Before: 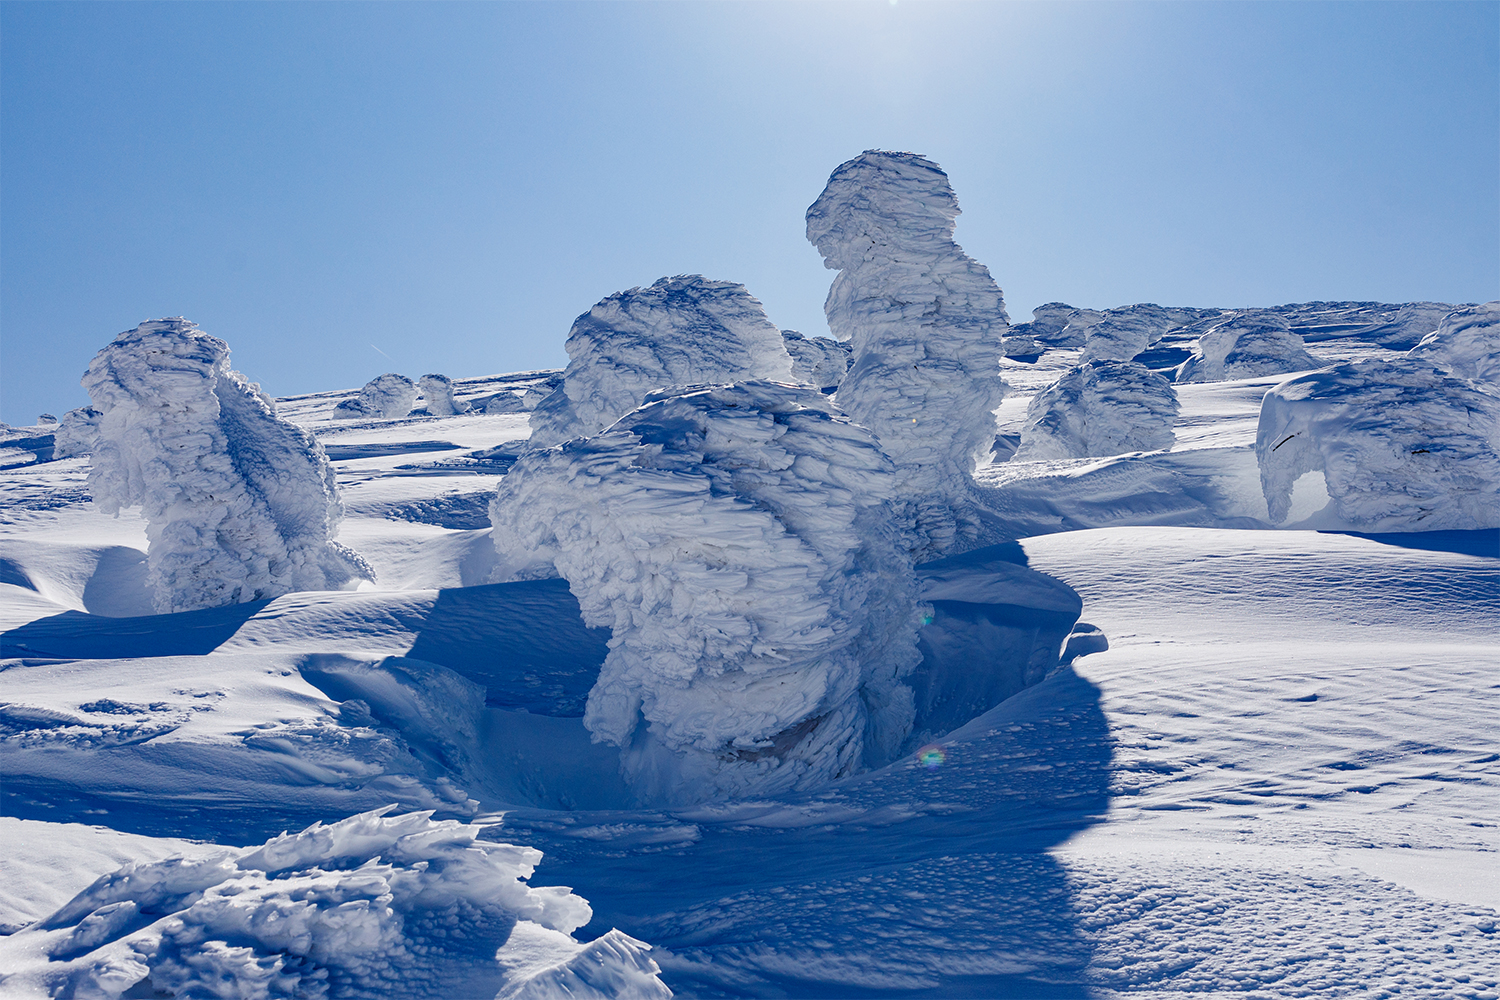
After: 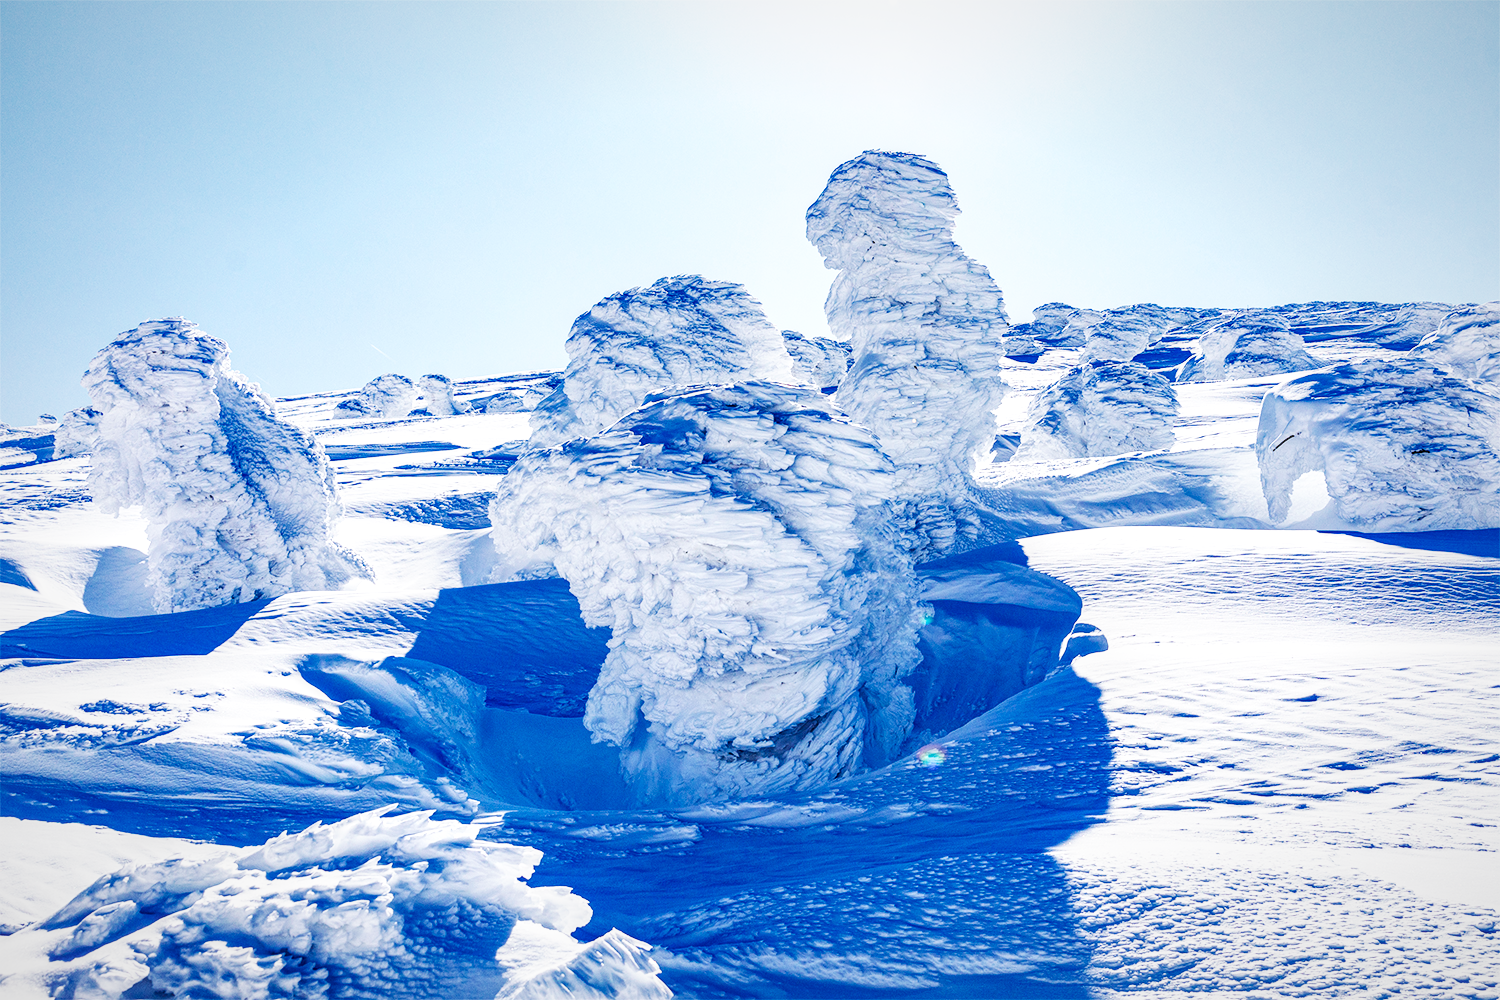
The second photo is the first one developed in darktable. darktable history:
vignetting: fall-off radius 100.66%, brightness -0.464, saturation -0.311, width/height ratio 1.338
base curve: curves: ch0 [(0, 0) (0.007, 0.004) (0.027, 0.03) (0.046, 0.07) (0.207, 0.54) (0.442, 0.872) (0.673, 0.972) (1, 1)], exposure shift 0.568, preserve colors none
local contrast: on, module defaults
